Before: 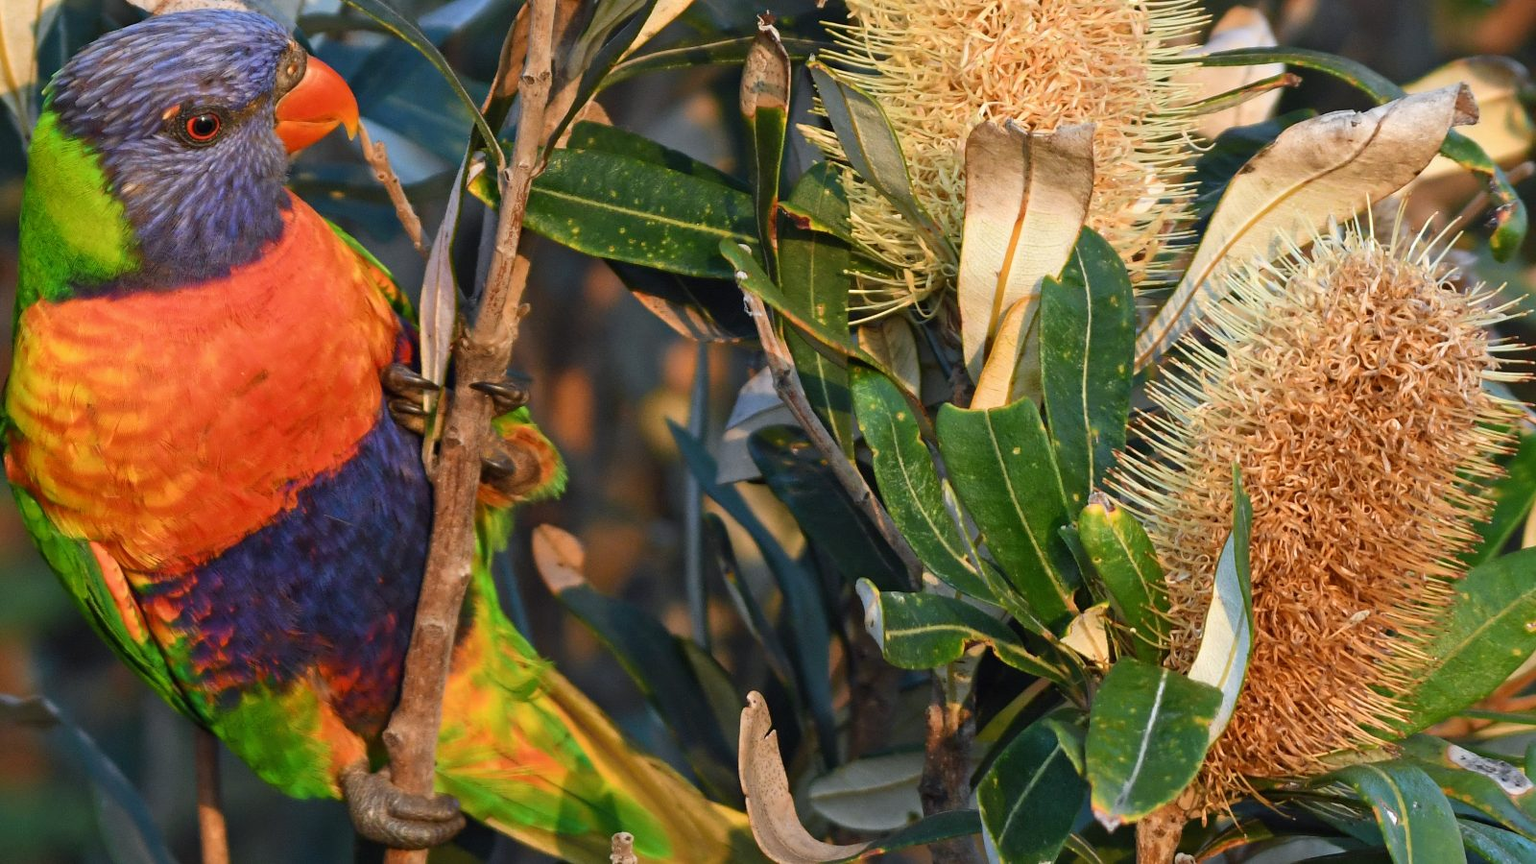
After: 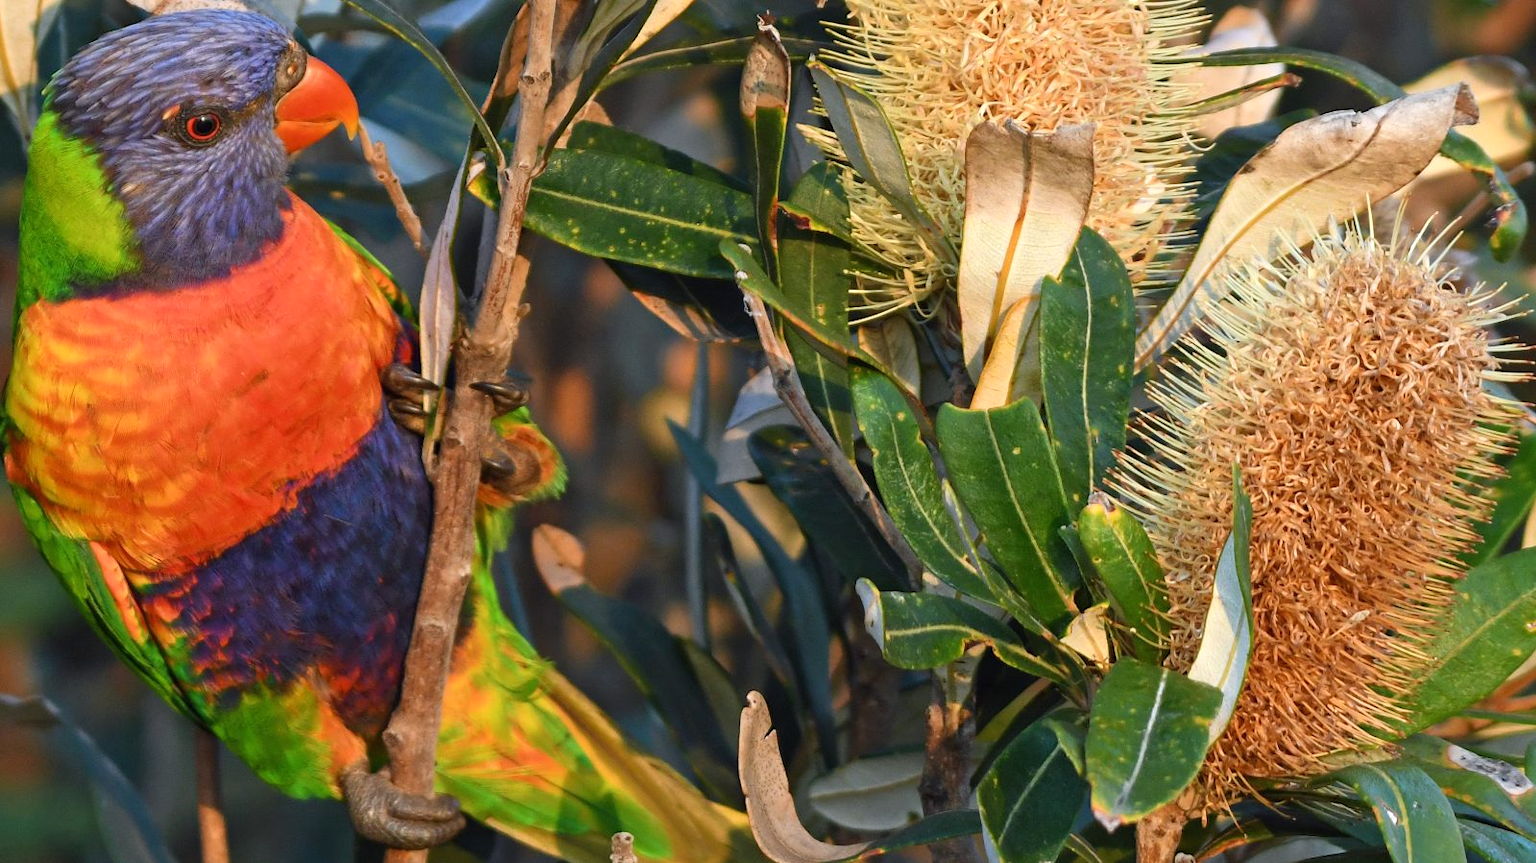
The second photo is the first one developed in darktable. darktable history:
exposure: exposure 0.131 EV, compensate highlight preservation false
crop: bottom 0.071%
